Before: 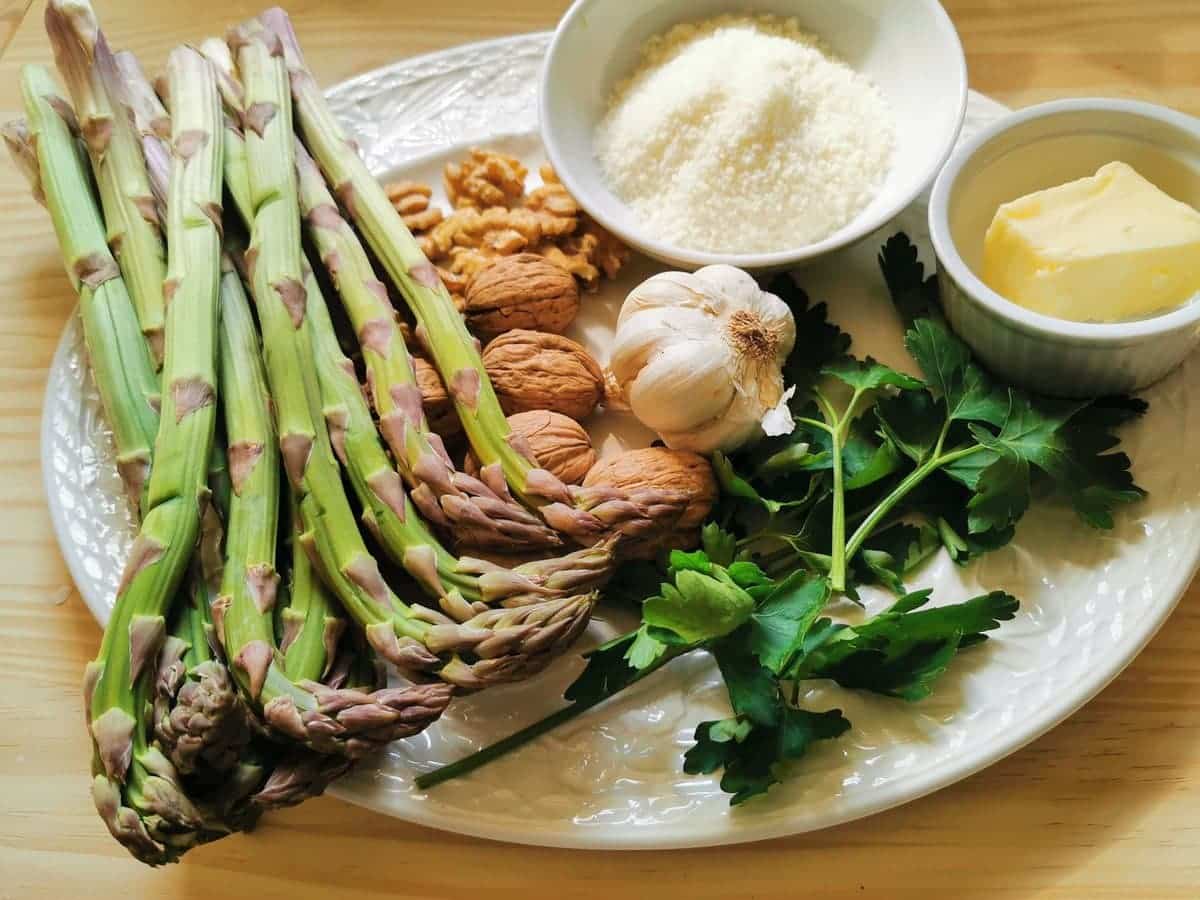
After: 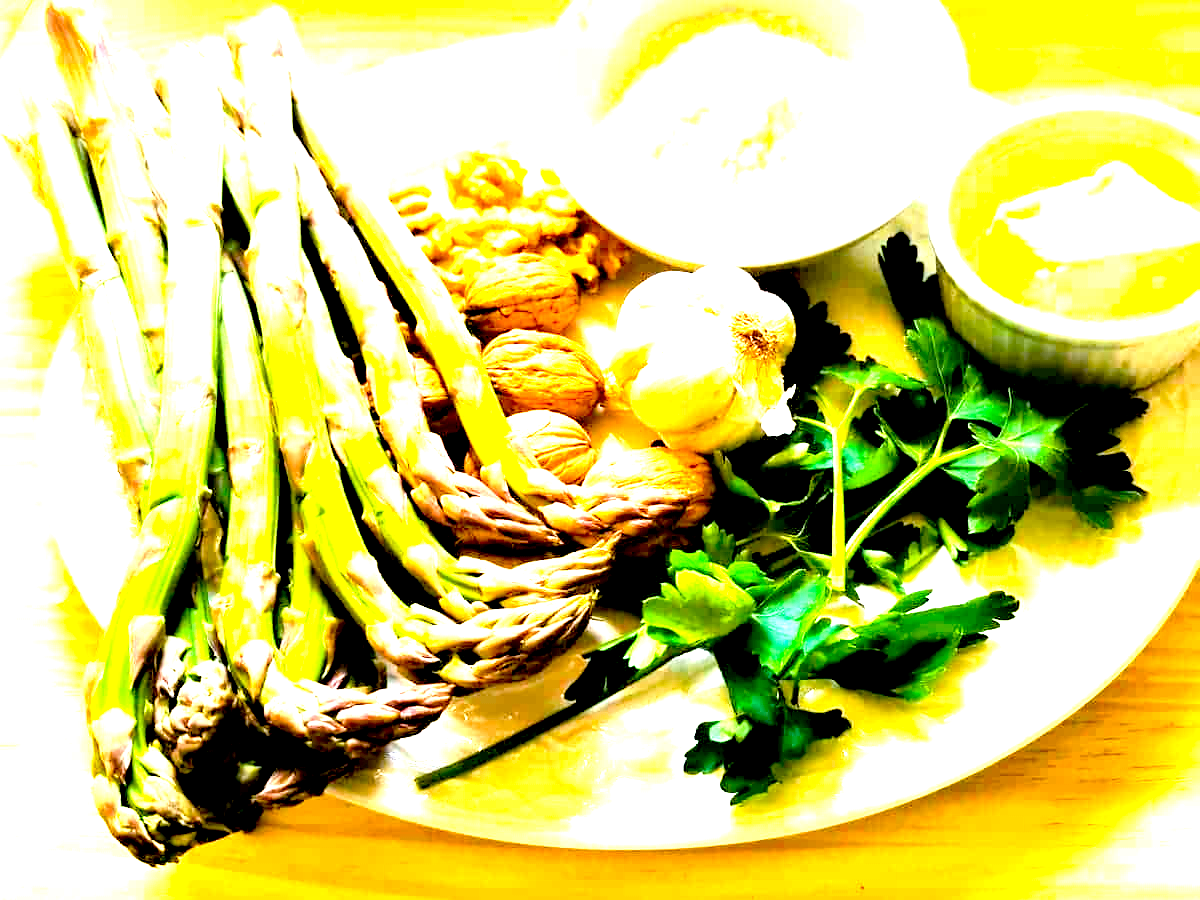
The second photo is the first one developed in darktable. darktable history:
exposure: black level correction 0.015, exposure 1.792 EV, compensate highlight preservation false
tone equalizer: -8 EV -0.743 EV, -7 EV -0.718 EV, -6 EV -0.624 EV, -5 EV -0.42 EV, -3 EV 0.384 EV, -2 EV 0.6 EV, -1 EV 0.695 EV, +0 EV 0.752 EV
color balance rgb: perceptual saturation grading › global saturation 25.497%, global vibrance 20.478%
